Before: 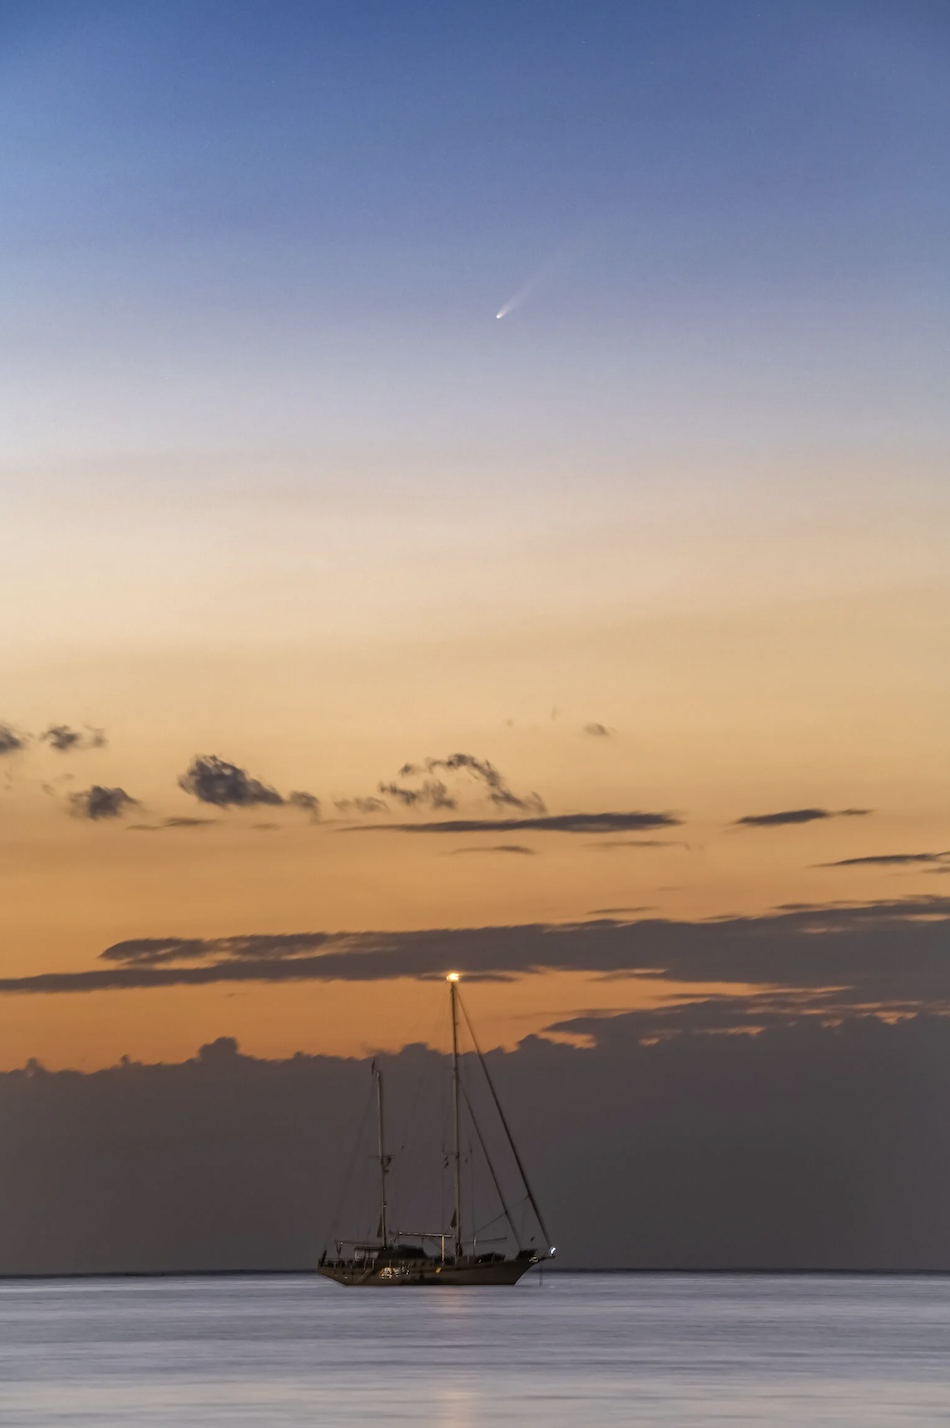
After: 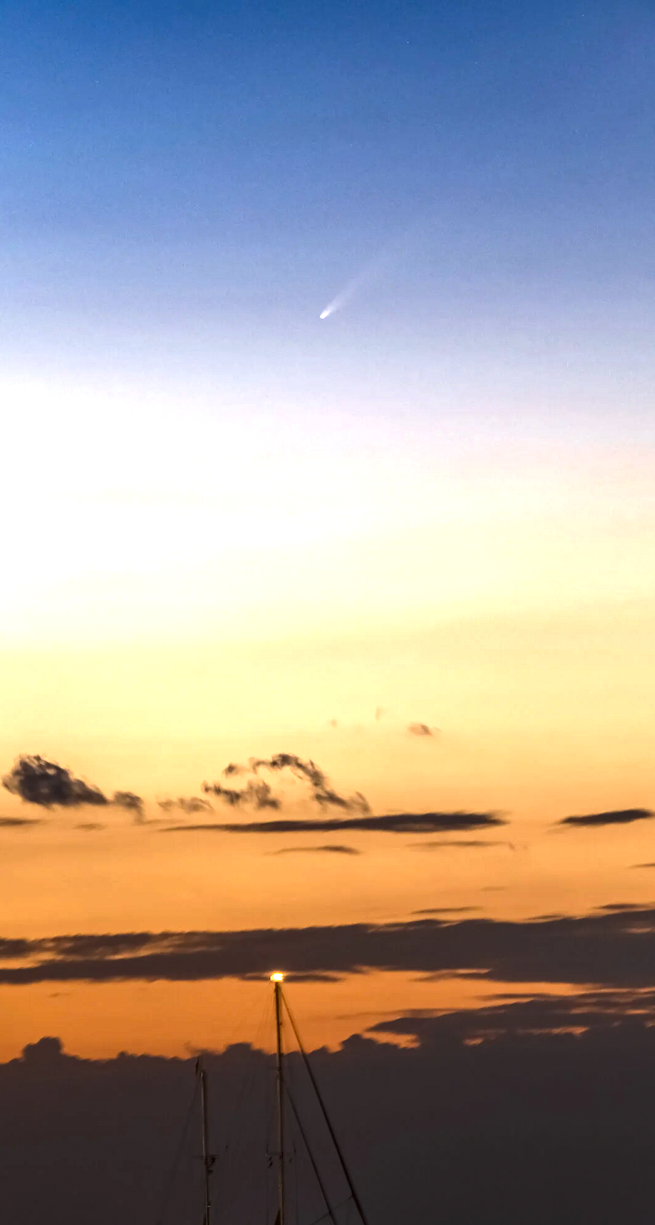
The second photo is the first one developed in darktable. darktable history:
contrast brightness saturation: brightness -0.215, saturation 0.082
exposure: black level correction 0, exposure 0.301 EV, compensate exposure bias true, compensate highlight preservation false
tone equalizer: -8 EV -0.784 EV, -7 EV -0.729 EV, -6 EV -0.58 EV, -5 EV -0.394 EV, -3 EV 0.367 EV, -2 EV 0.6 EV, -1 EV 0.677 EV, +0 EV 0.754 EV, edges refinement/feathering 500, mask exposure compensation -1.57 EV, preserve details no
crop: left 18.62%, right 12.371%, bottom 14.206%
